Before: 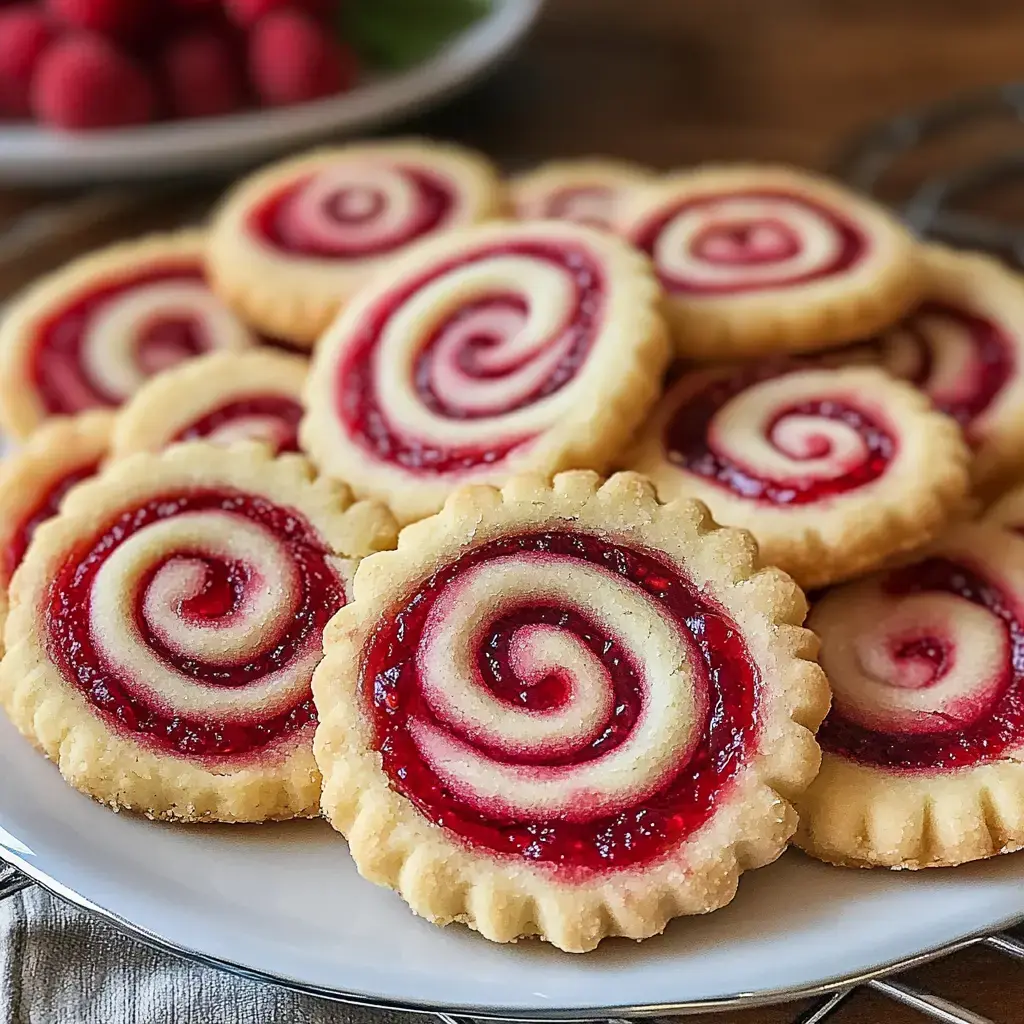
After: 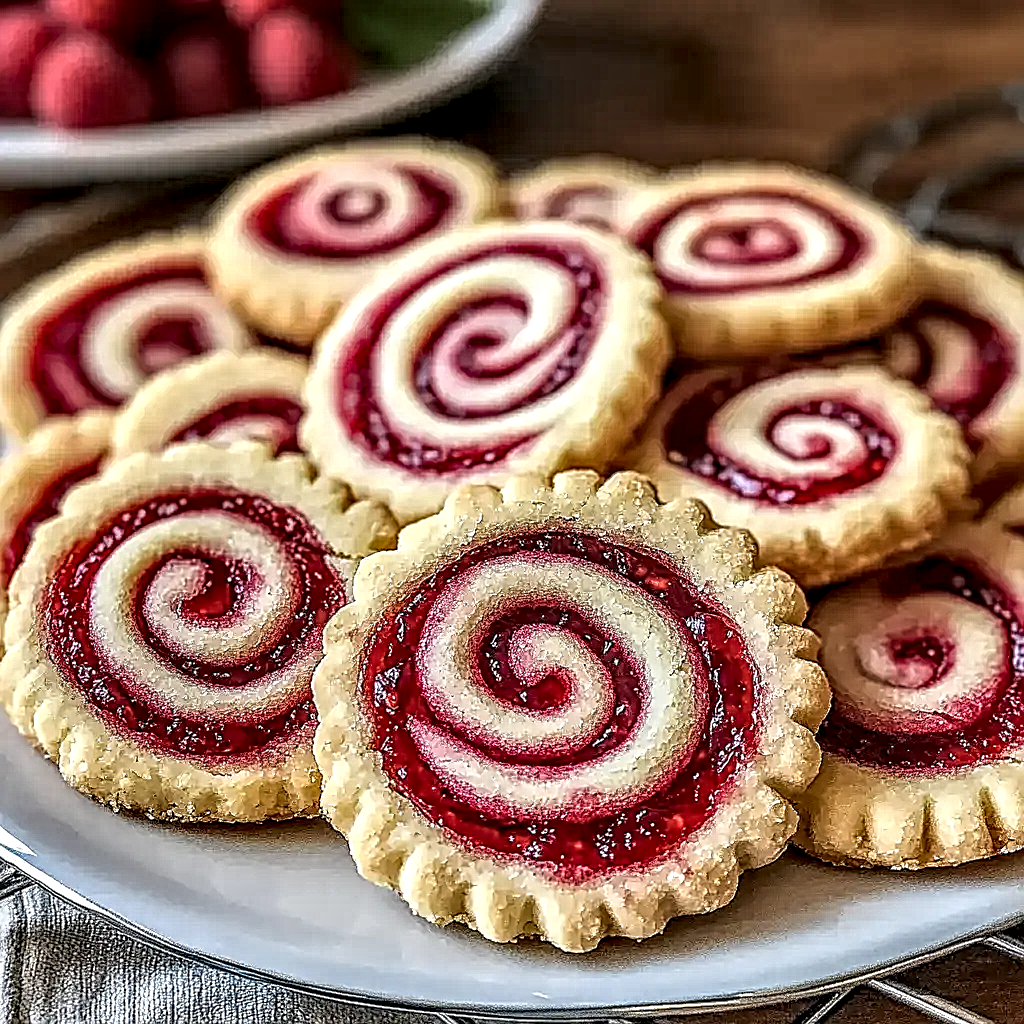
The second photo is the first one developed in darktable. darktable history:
contrast equalizer: octaves 7, y [[0.5, 0.542, 0.583, 0.625, 0.667, 0.708], [0.5 ×6], [0.5 ×6], [0 ×6], [0 ×6]]
local contrast: highlights 0%, shadows 0%, detail 182%
sharpen: on, module defaults
